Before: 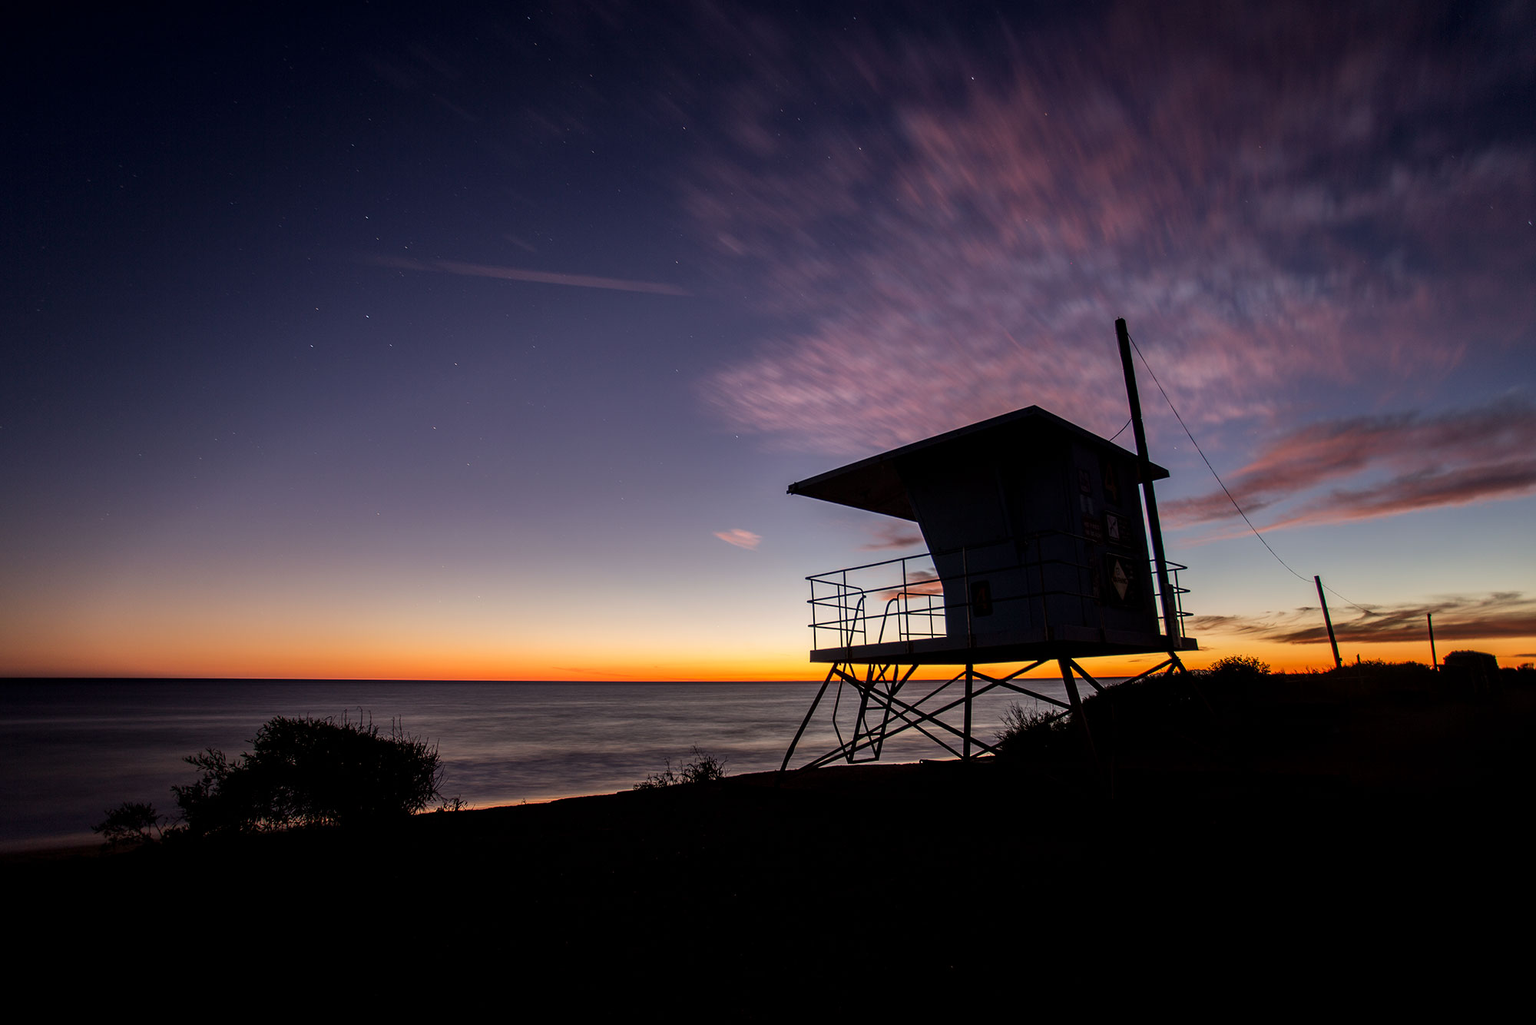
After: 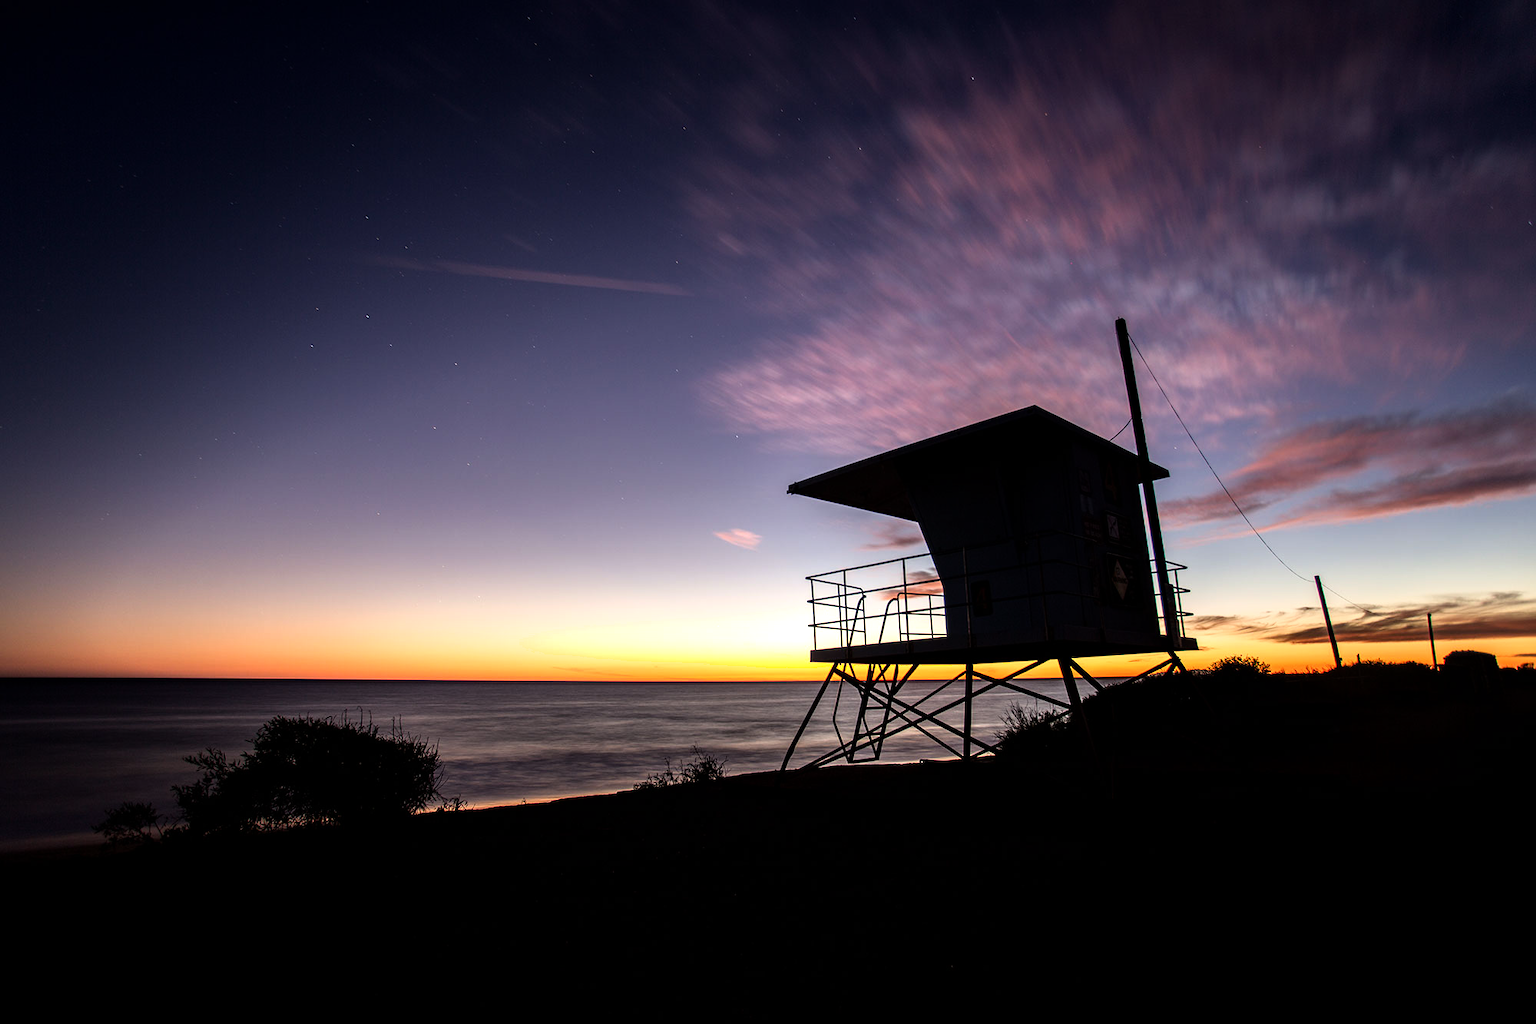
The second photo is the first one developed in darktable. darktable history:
shadows and highlights: shadows -1.2, highlights 38.47
tone equalizer: -8 EV -0.724 EV, -7 EV -0.734 EV, -6 EV -0.581 EV, -5 EV -0.414 EV, -3 EV 0.368 EV, -2 EV 0.6 EV, -1 EV 0.684 EV, +0 EV 0.753 EV, mask exposure compensation -0.5 EV
